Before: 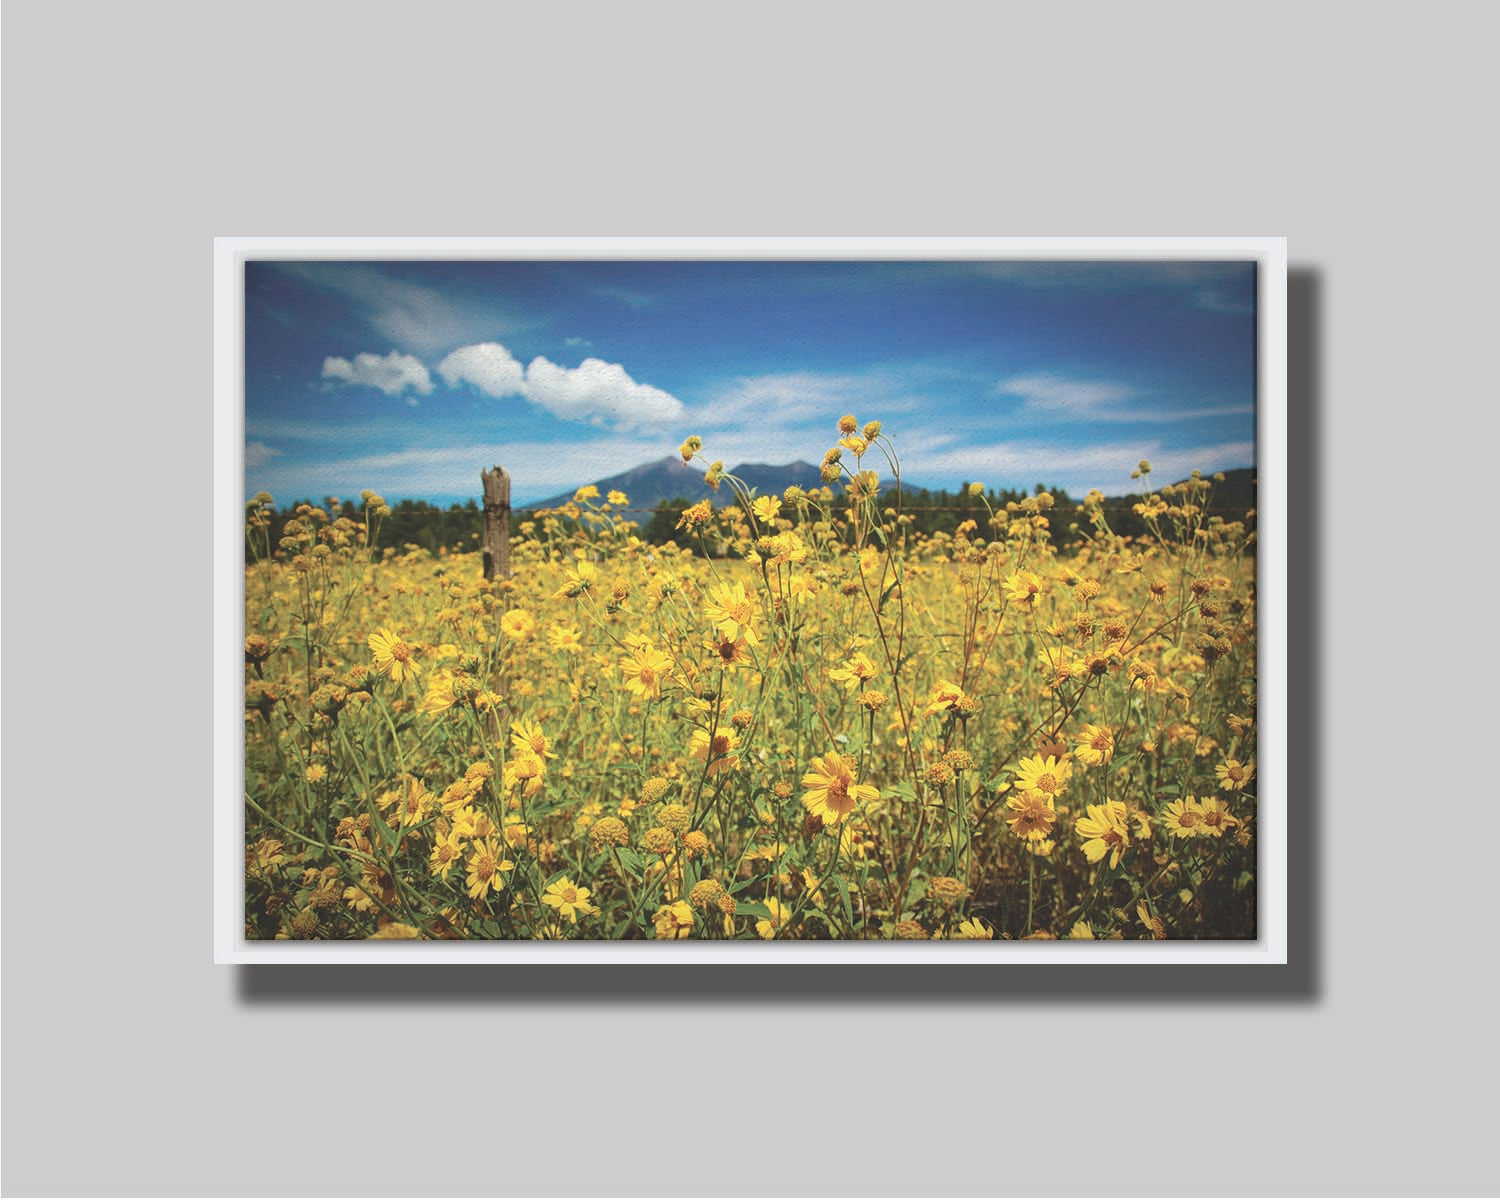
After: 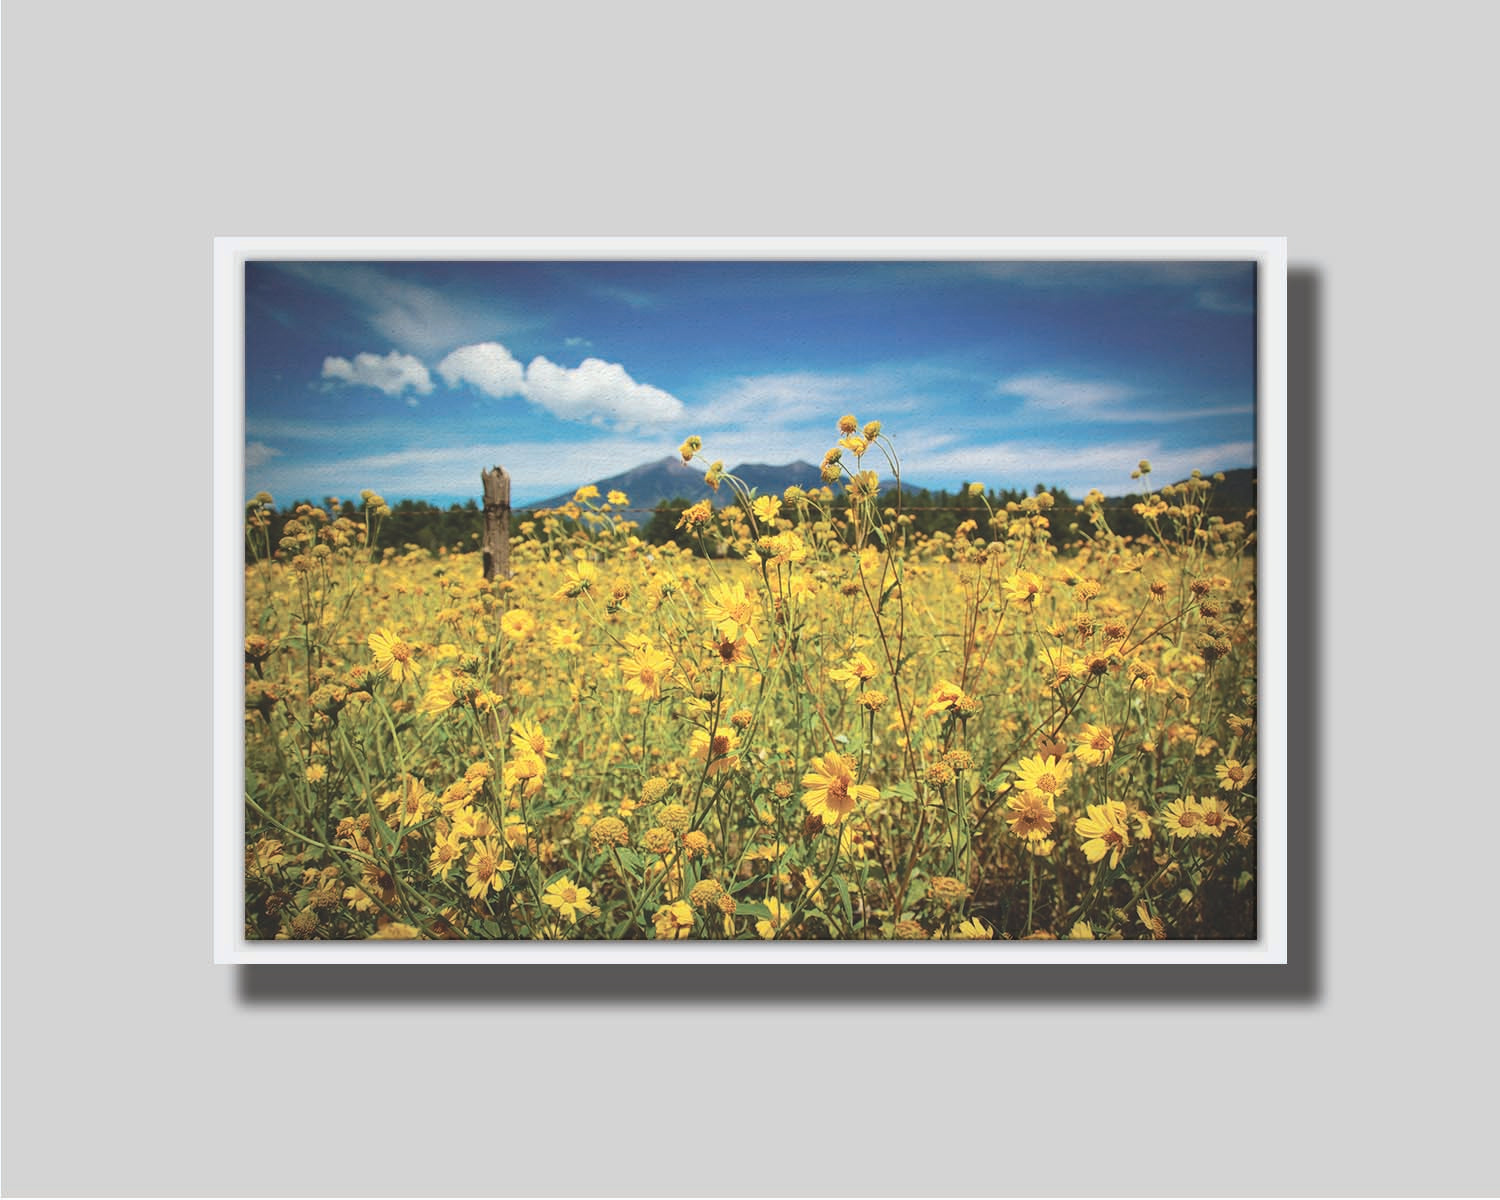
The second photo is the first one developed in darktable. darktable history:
exposure: compensate highlight preservation false
contrast brightness saturation: contrast 0.103, brightness 0.023, saturation 0.02
